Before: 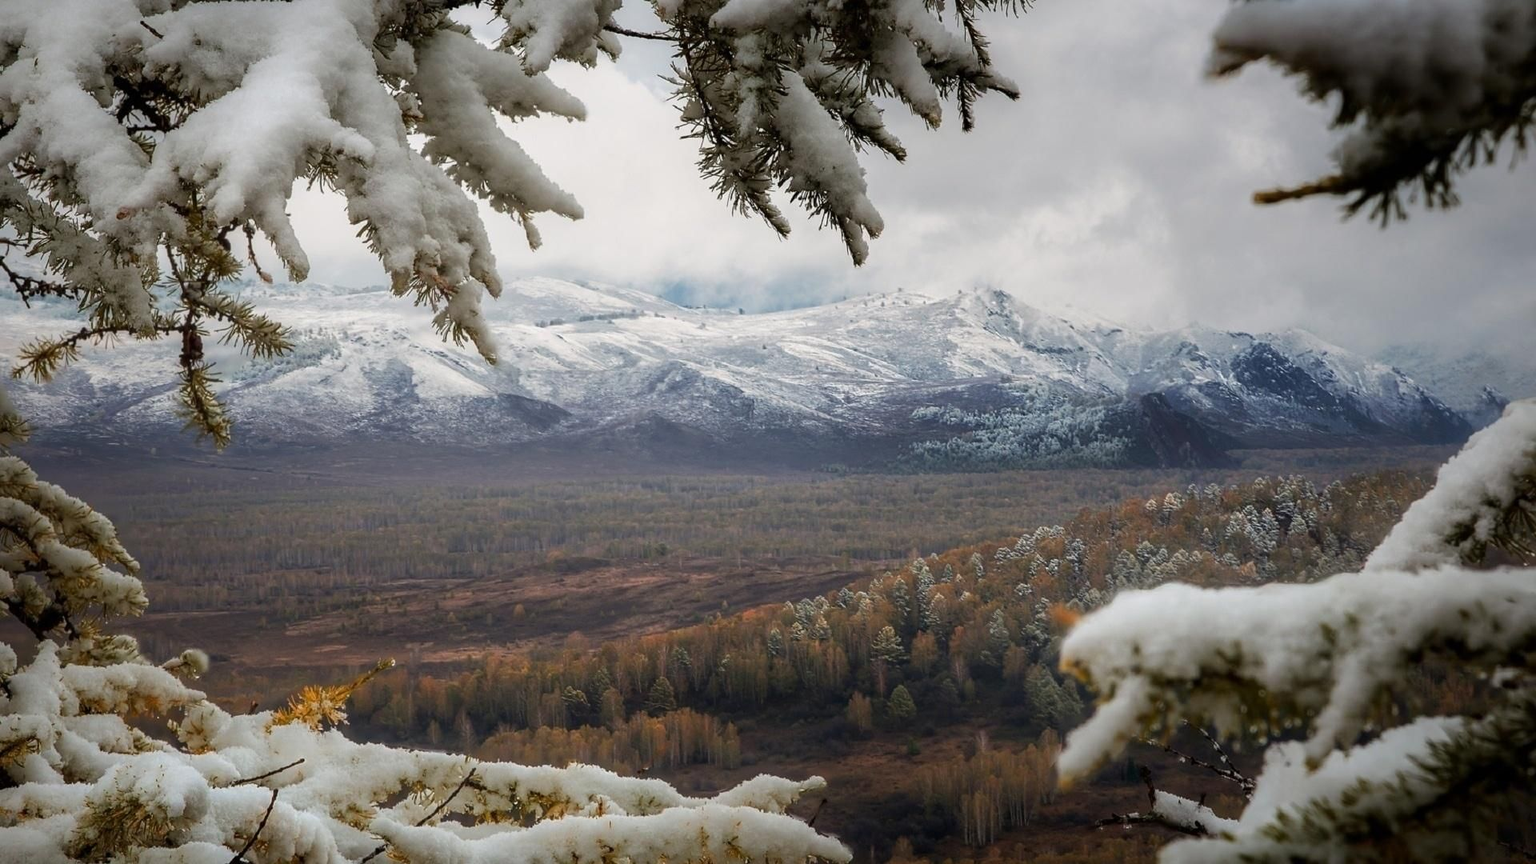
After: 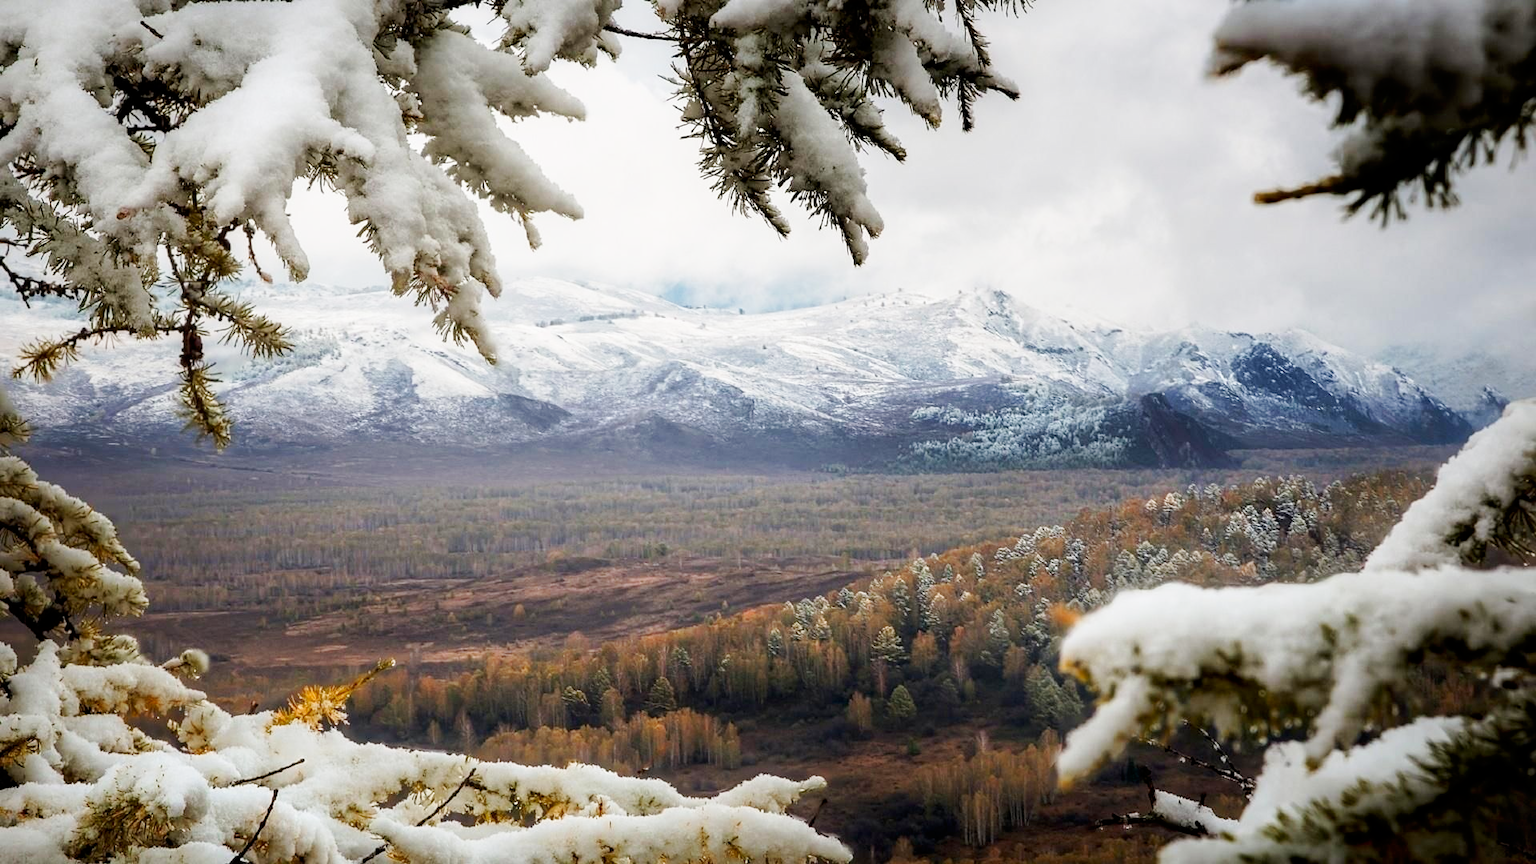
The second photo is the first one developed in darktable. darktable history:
exposure: black level correction 0.001, exposure -0.125 EV, compensate exposure bias true, compensate highlight preservation false
base curve: curves: ch0 [(0, 0) (0.005, 0.002) (0.15, 0.3) (0.4, 0.7) (0.75, 0.95) (1, 1)], preserve colors none
